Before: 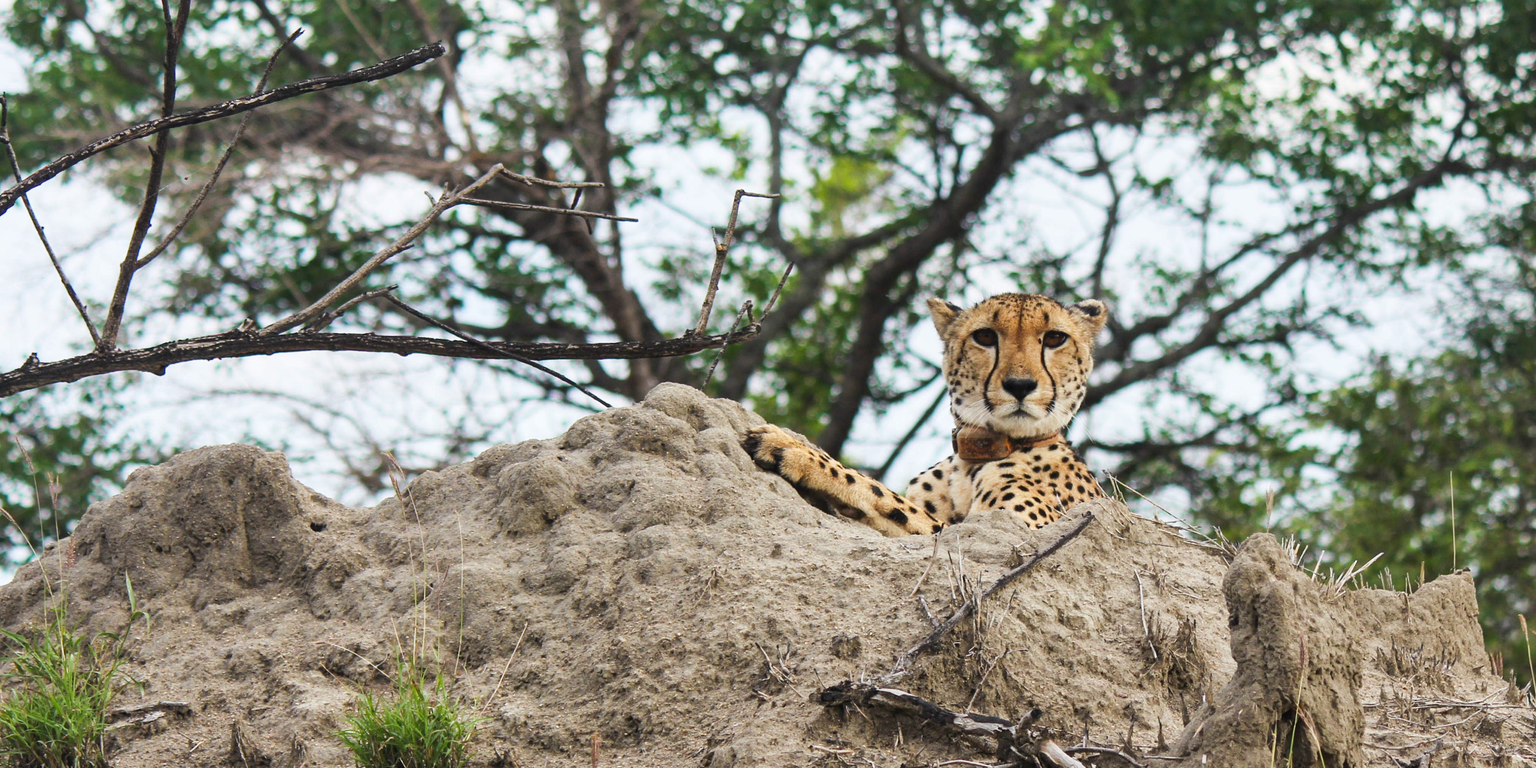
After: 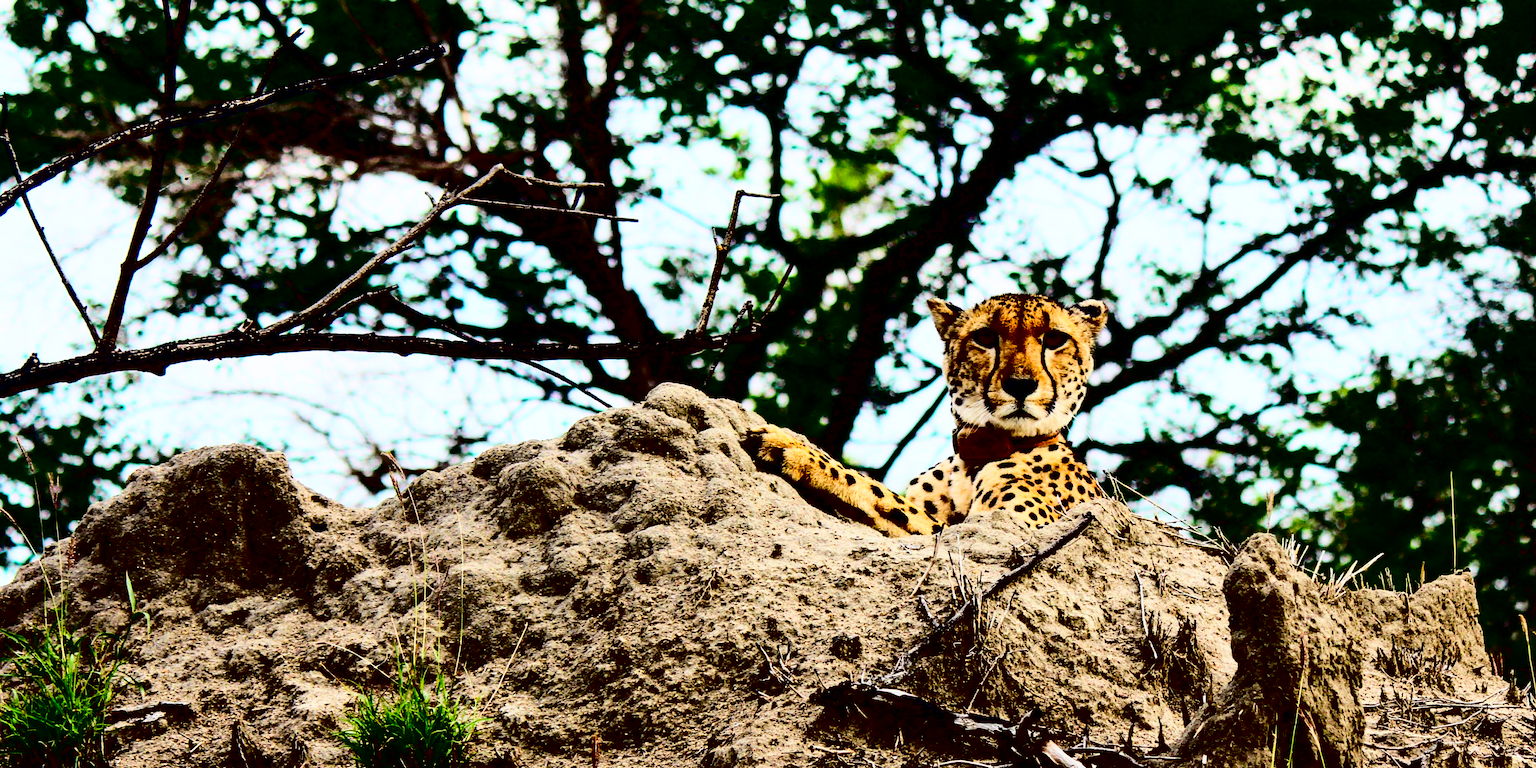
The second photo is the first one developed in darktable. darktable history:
contrast brightness saturation: contrast 0.78, brightness -0.996, saturation 0.993
